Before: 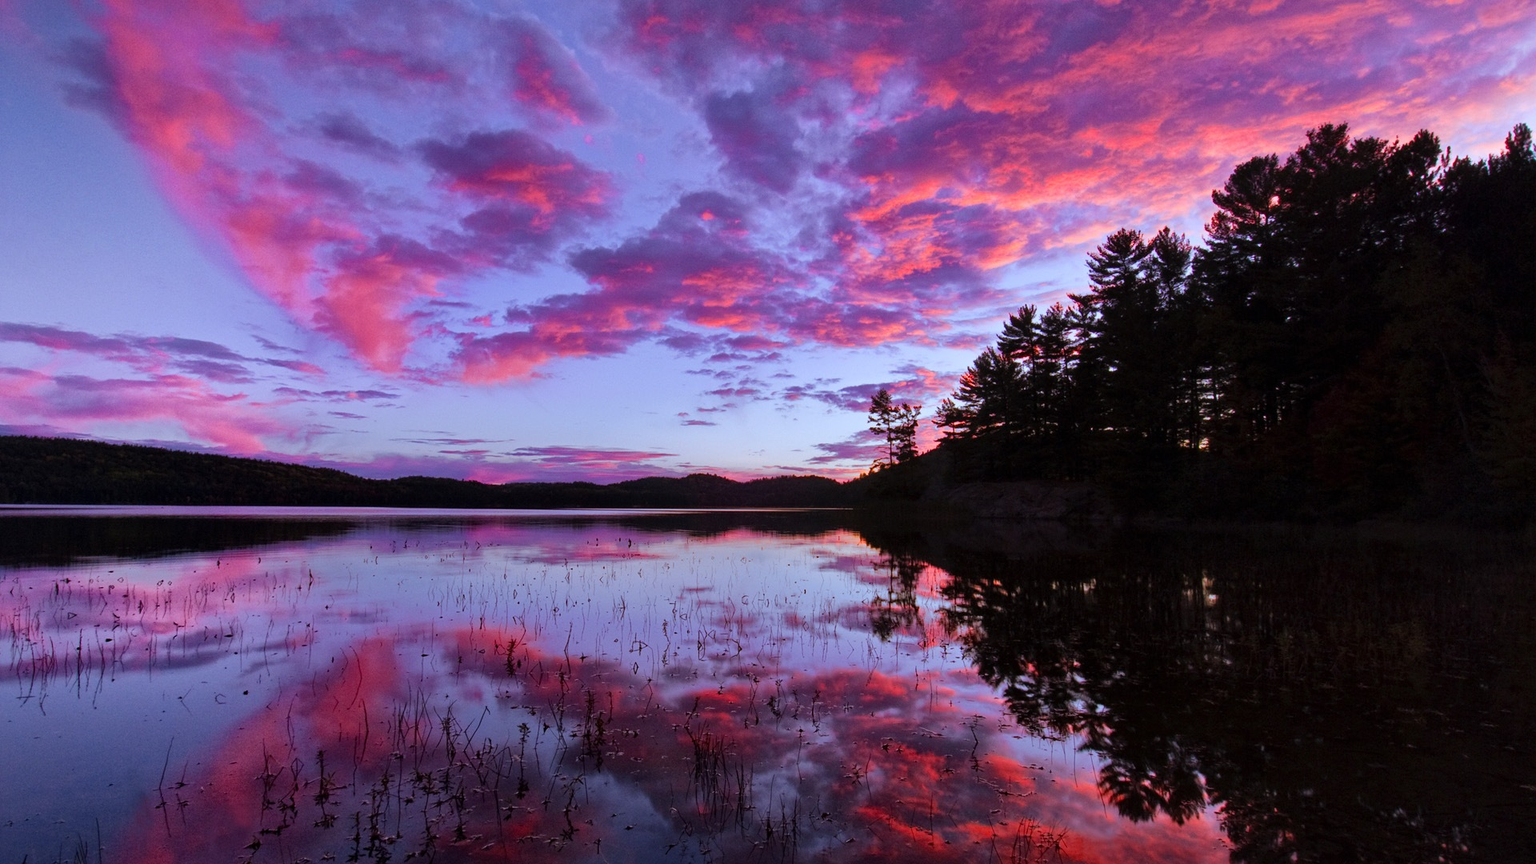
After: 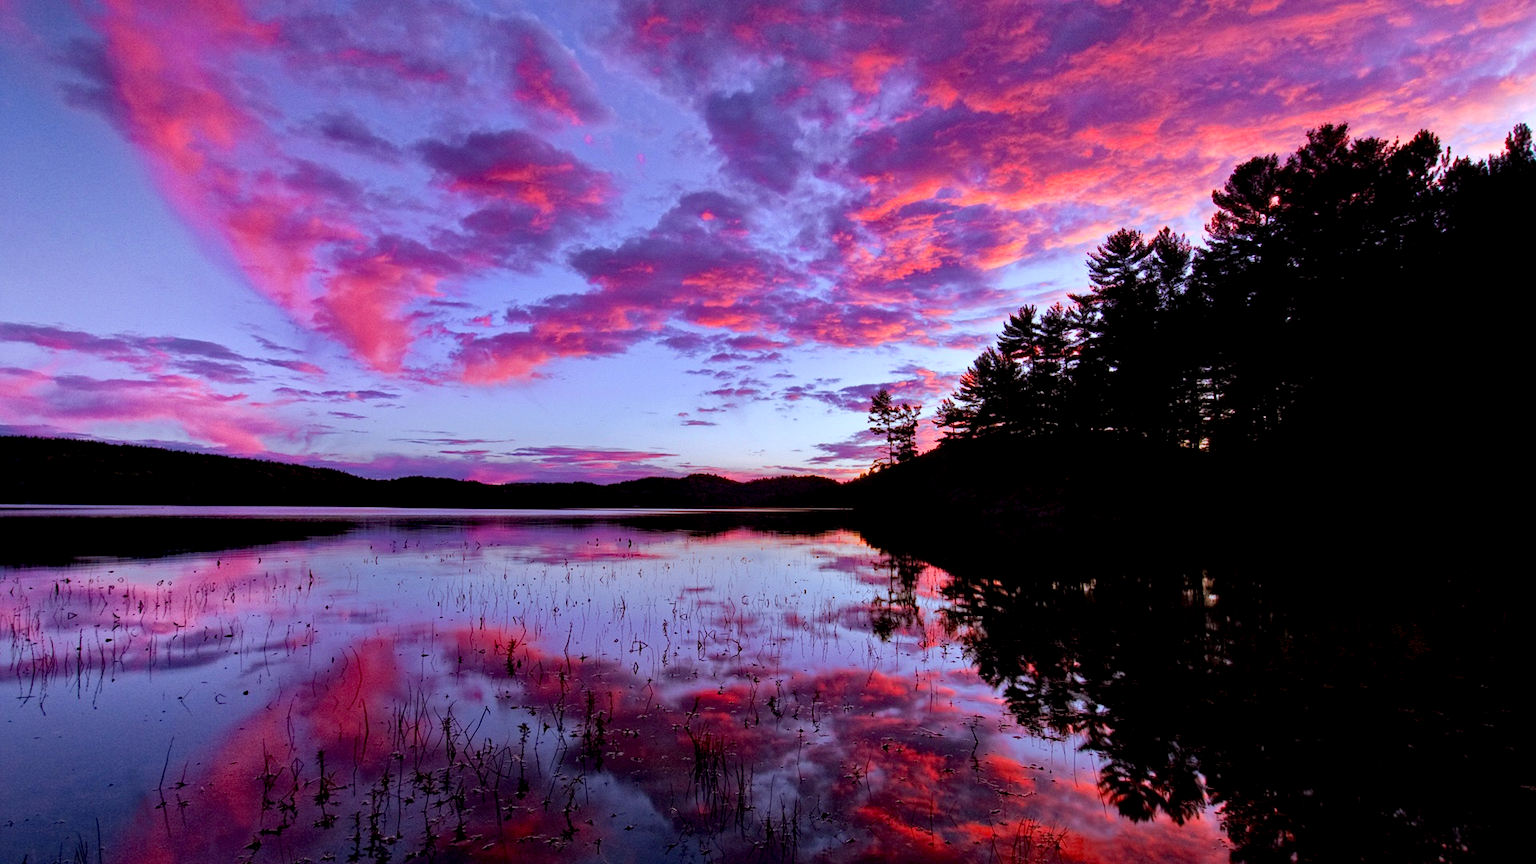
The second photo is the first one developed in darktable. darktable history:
exposure: black level correction 0.007, exposure 0.159 EV, compensate highlight preservation false
haze removal: compatibility mode true, adaptive false
